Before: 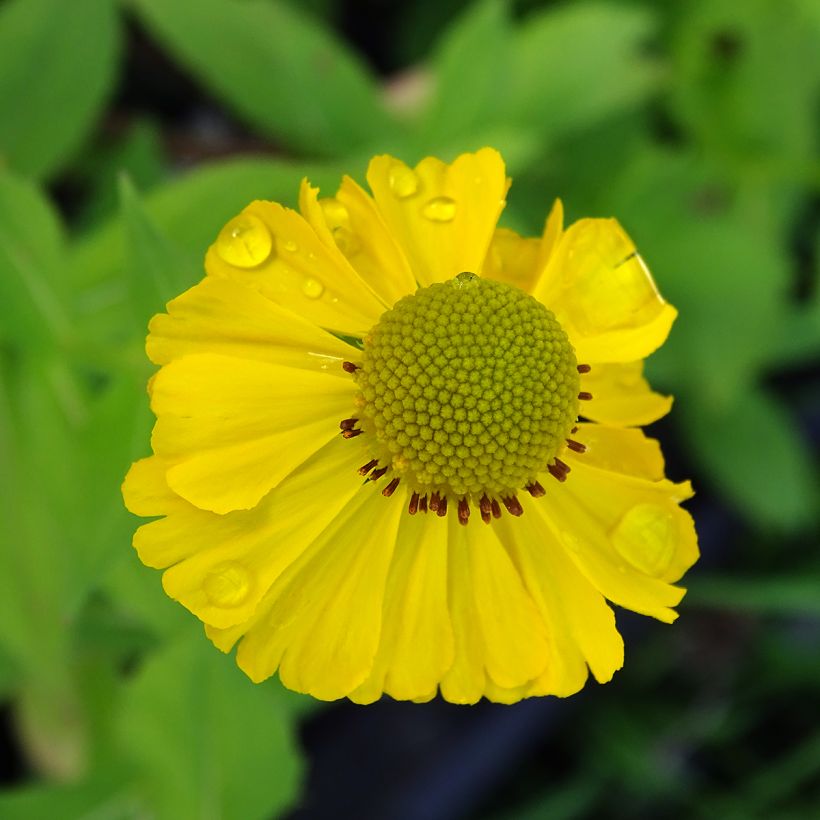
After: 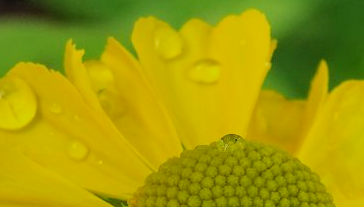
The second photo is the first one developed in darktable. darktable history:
shadows and highlights: soften with gaussian
crop: left 28.762%, top 16.875%, right 26.791%, bottom 57.814%
filmic rgb: black relative exposure -7.65 EV, white relative exposure 4.56 EV, hardness 3.61, contrast 0.992, color science v6 (2022)
